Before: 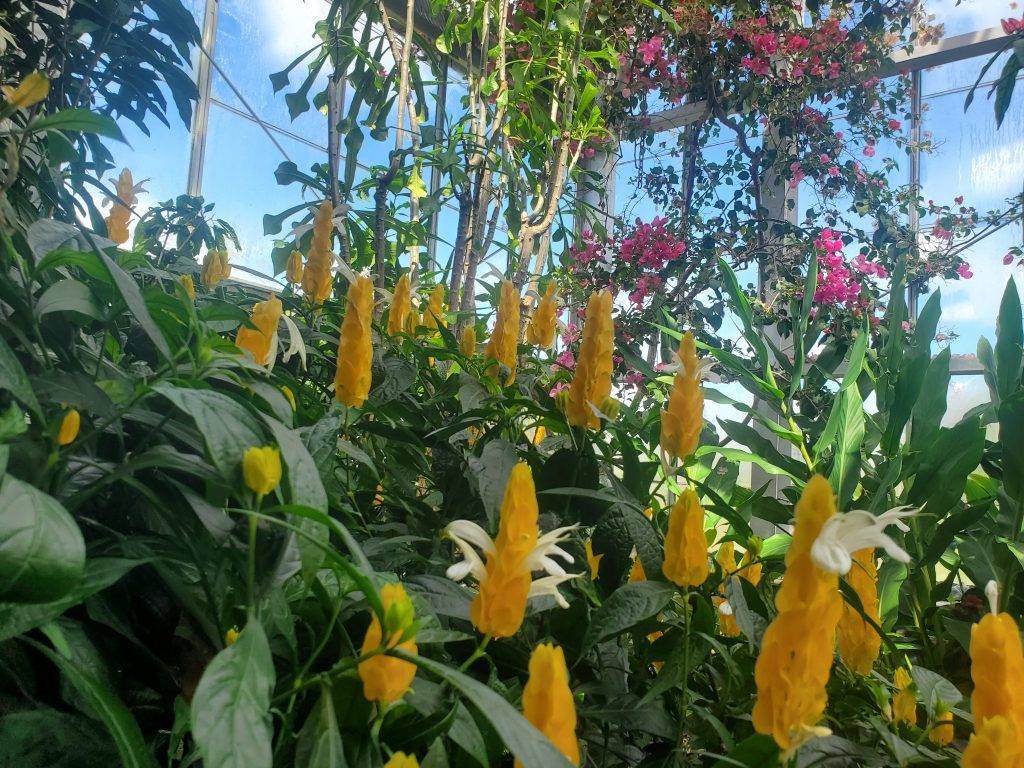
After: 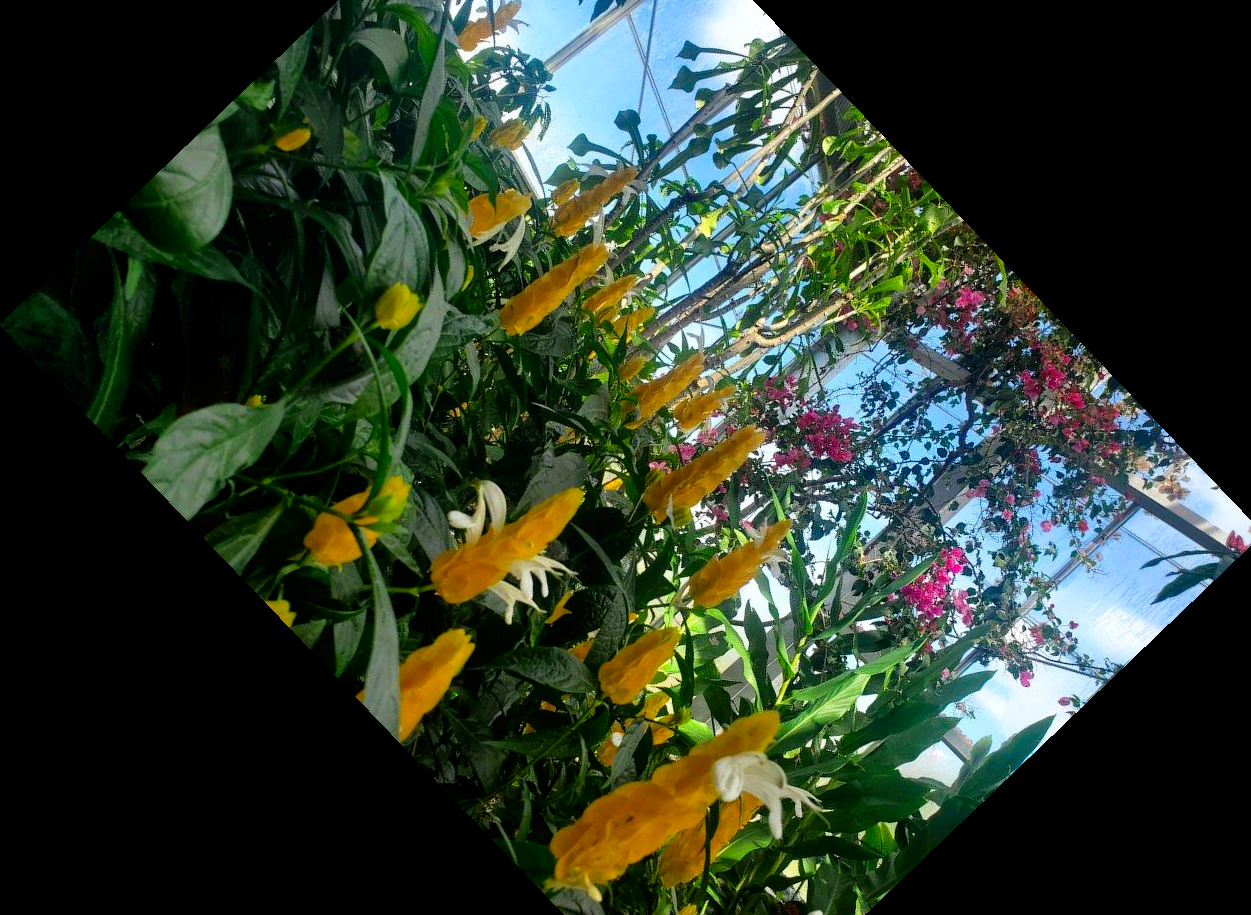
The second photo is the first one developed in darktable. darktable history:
tone curve: curves: ch0 [(0, 0) (0.003, 0) (0.011, 0.001) (0.025, 0.003) (0.044, 0.006) (0.069, 0.009) (0.1, 0.013) (0.136, 0.032) (0.177, 0.067) (0.224, 0.121) (0.277, 0.185) (0.335, 0.255) (0.399, 0.333) (0.468, 0.417) (0.543, 0.508) (0.623, 0.606) (0.709, 0.71) (0.801, 0.819) (0.898, 0.926) (1, 1)], preserve colors none
crop and rotate: angle -46.26°, top 16.234%, right 0.912%, bottom 11.704%
